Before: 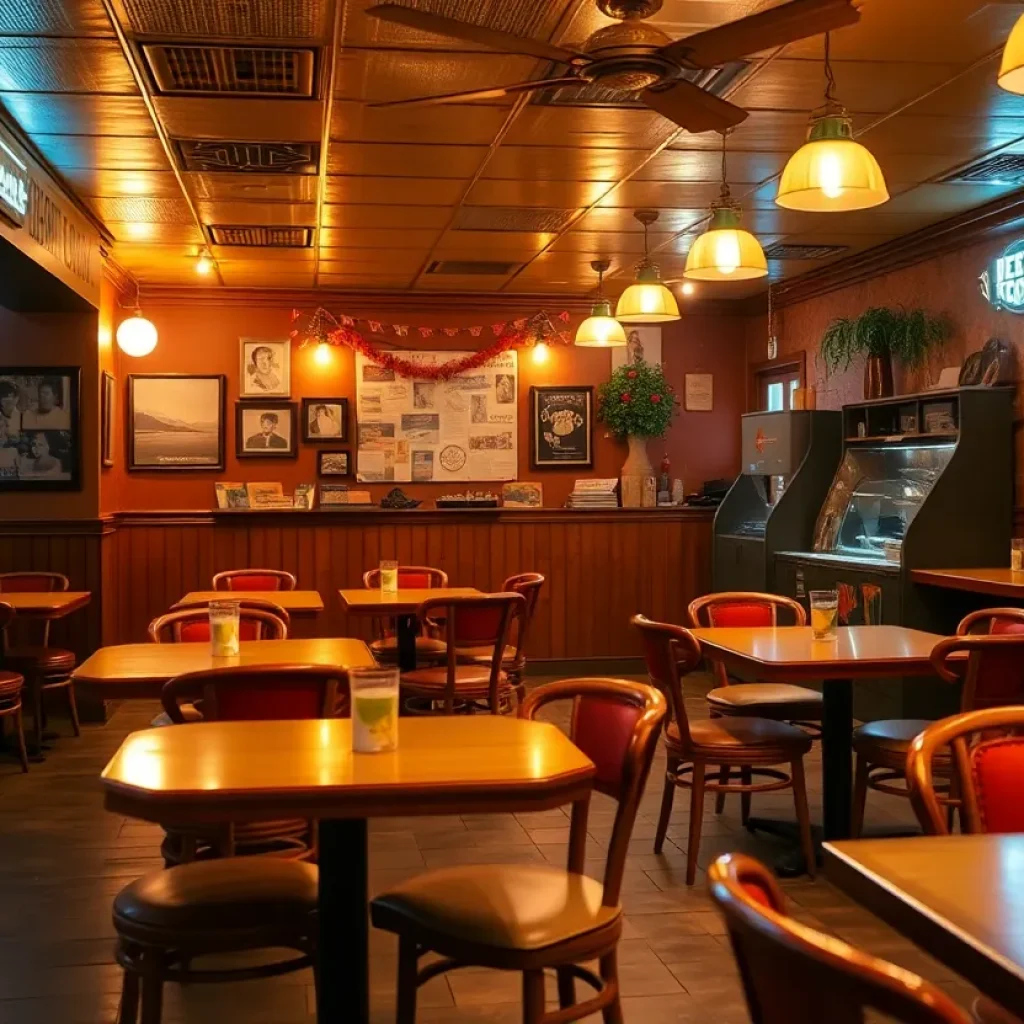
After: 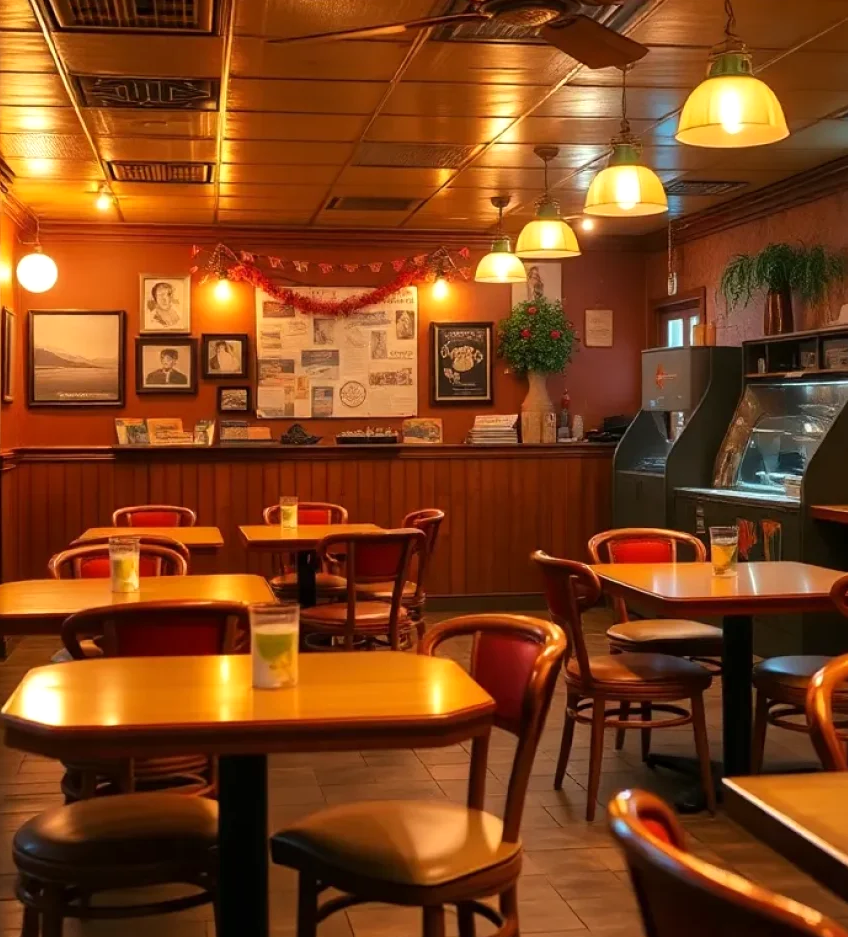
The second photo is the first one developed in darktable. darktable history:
exposure: exposure 0.15 EV, compensate highlight preservation false
crop: left 9.807%, top 6.259%, right 7.334%, bottom 2.177%
